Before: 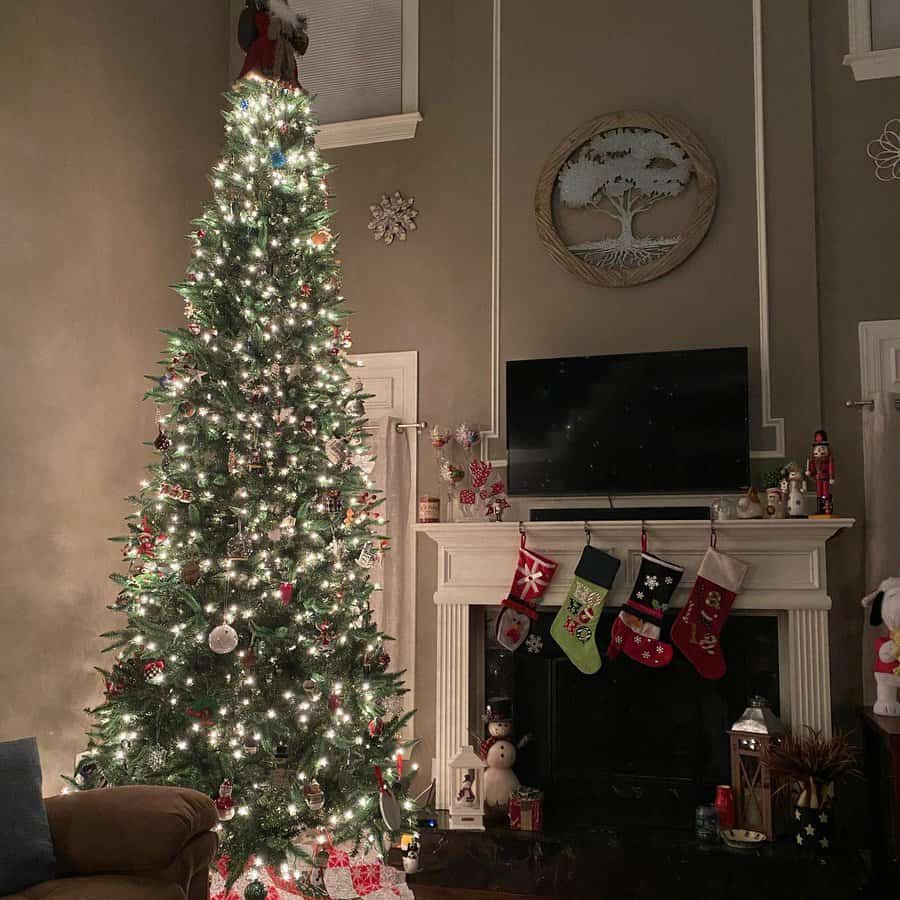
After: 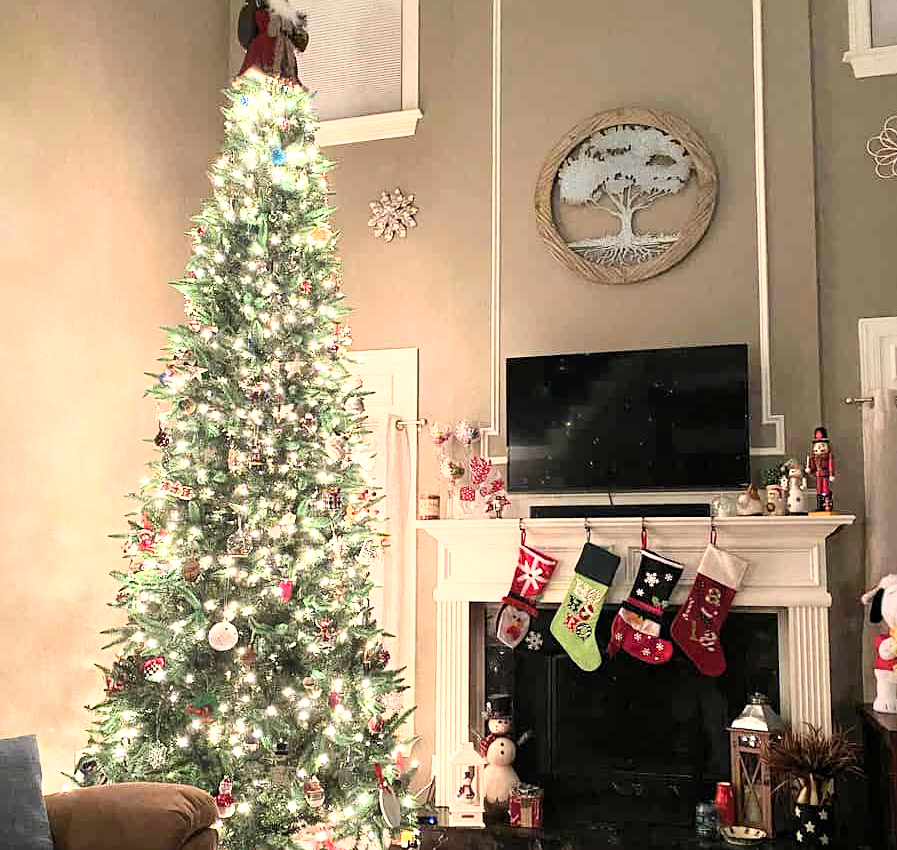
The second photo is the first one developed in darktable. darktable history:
exposure: black level correction 0, exposure 1.199 EV, compensate exposure bias true, compensate highlight preservation false
sharpen: amount 0.209
tone equalizer: on, module defaults
crop: top 0.433%, right 0.265%, bottom 5.025%
base curve: curves: ch0 [(0, 0) (0.005, 0.002) (0.15, 0.3) (0.4, 0.7) (0.75, 0.95) (1, 1)]
